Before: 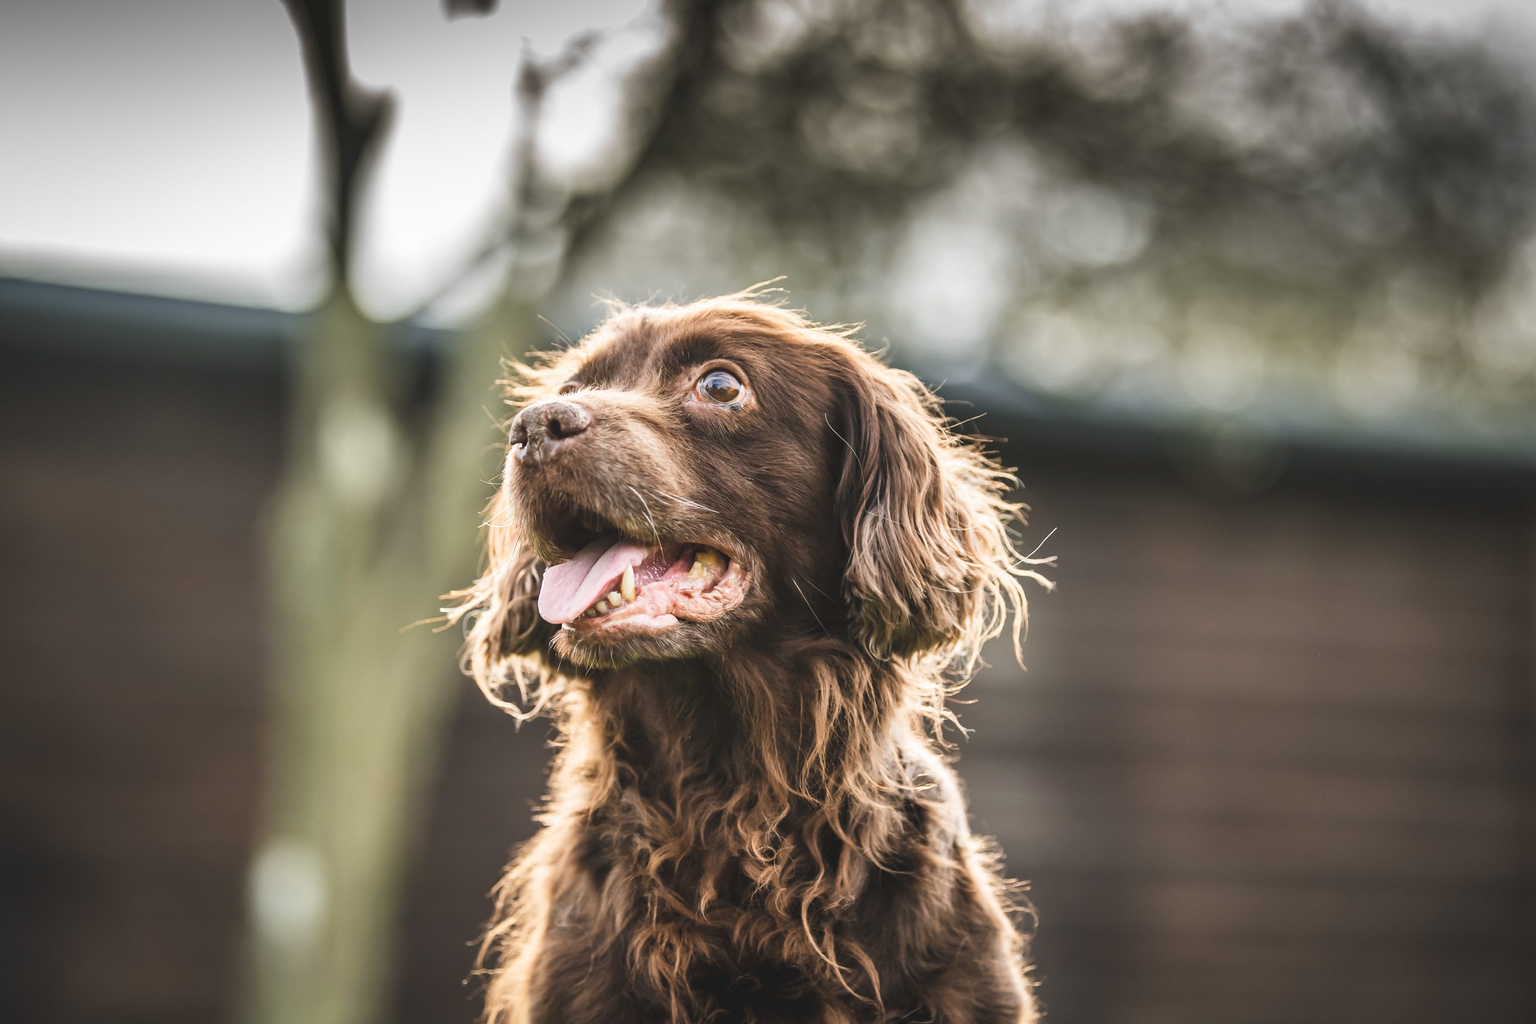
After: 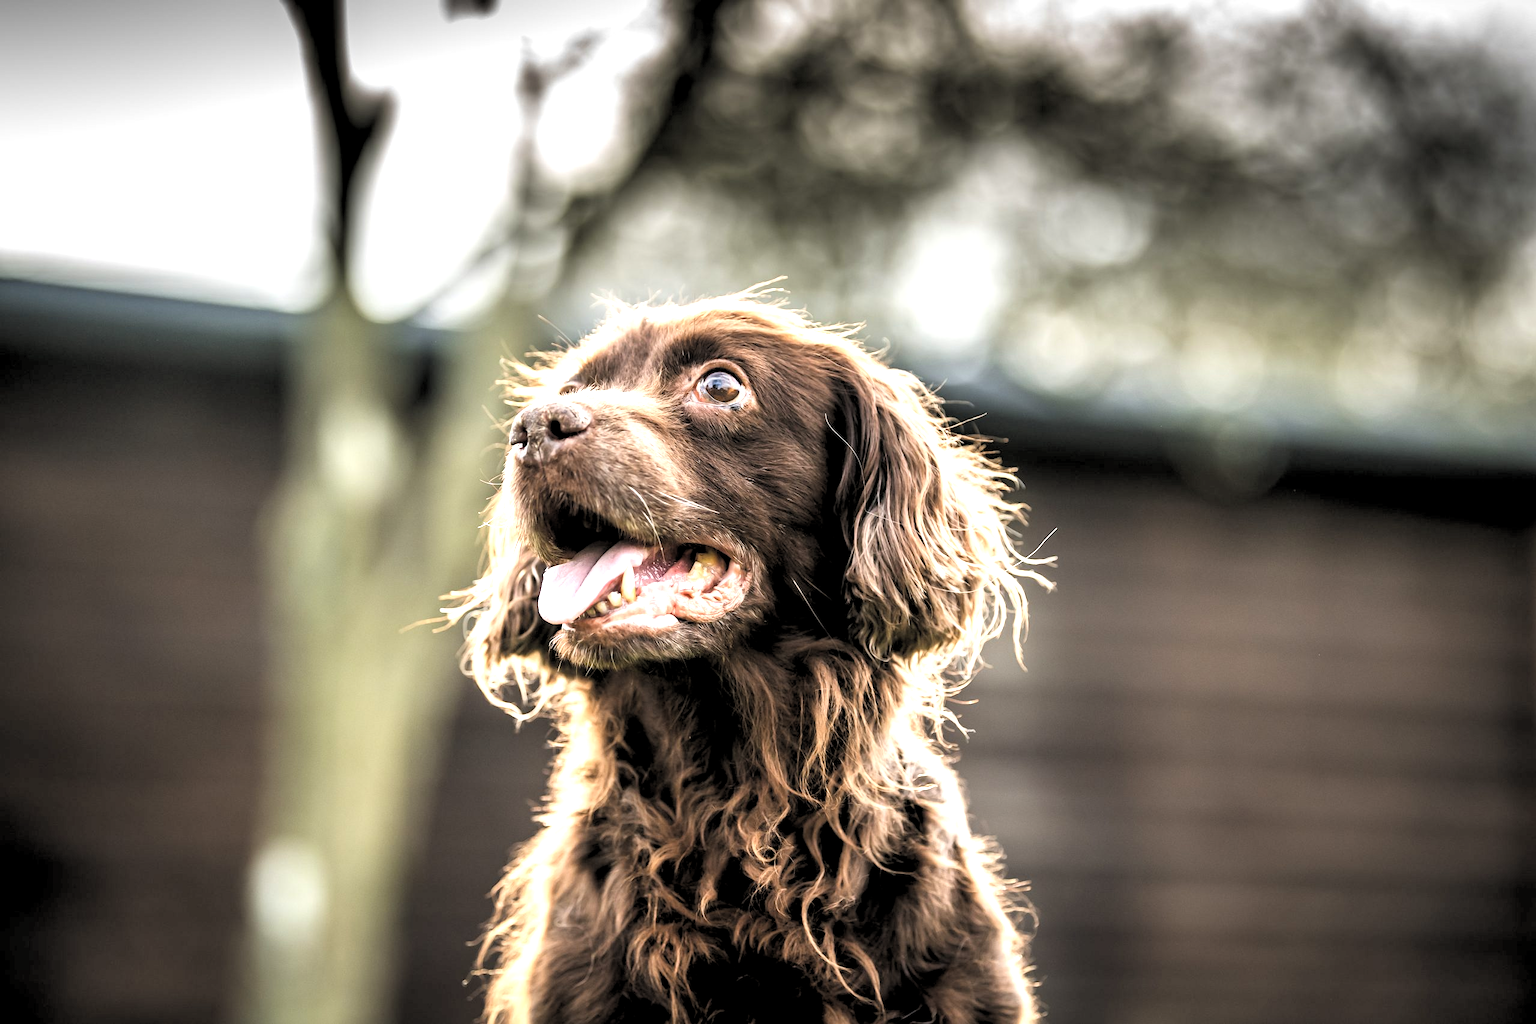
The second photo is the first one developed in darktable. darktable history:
exposure: exposure 0.6 EV, compensate highlight preservation false
rgb levels: levels [[0.034, 0.472, 0.904], [0, 0.5, 1], [0, 0.5, 1]]
